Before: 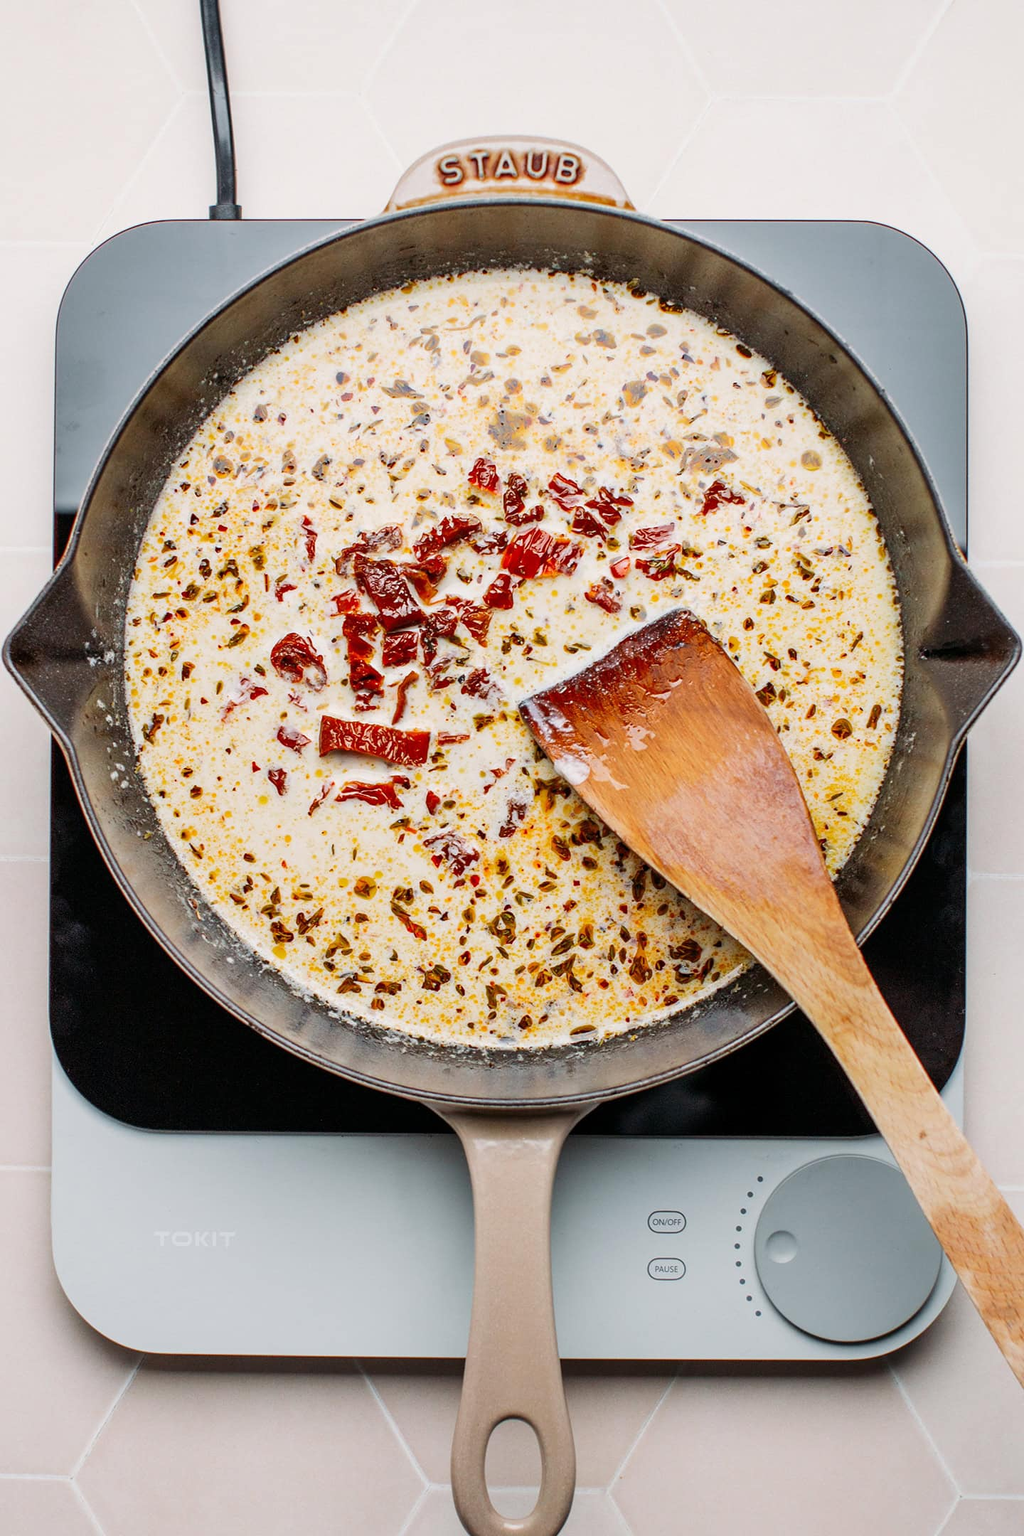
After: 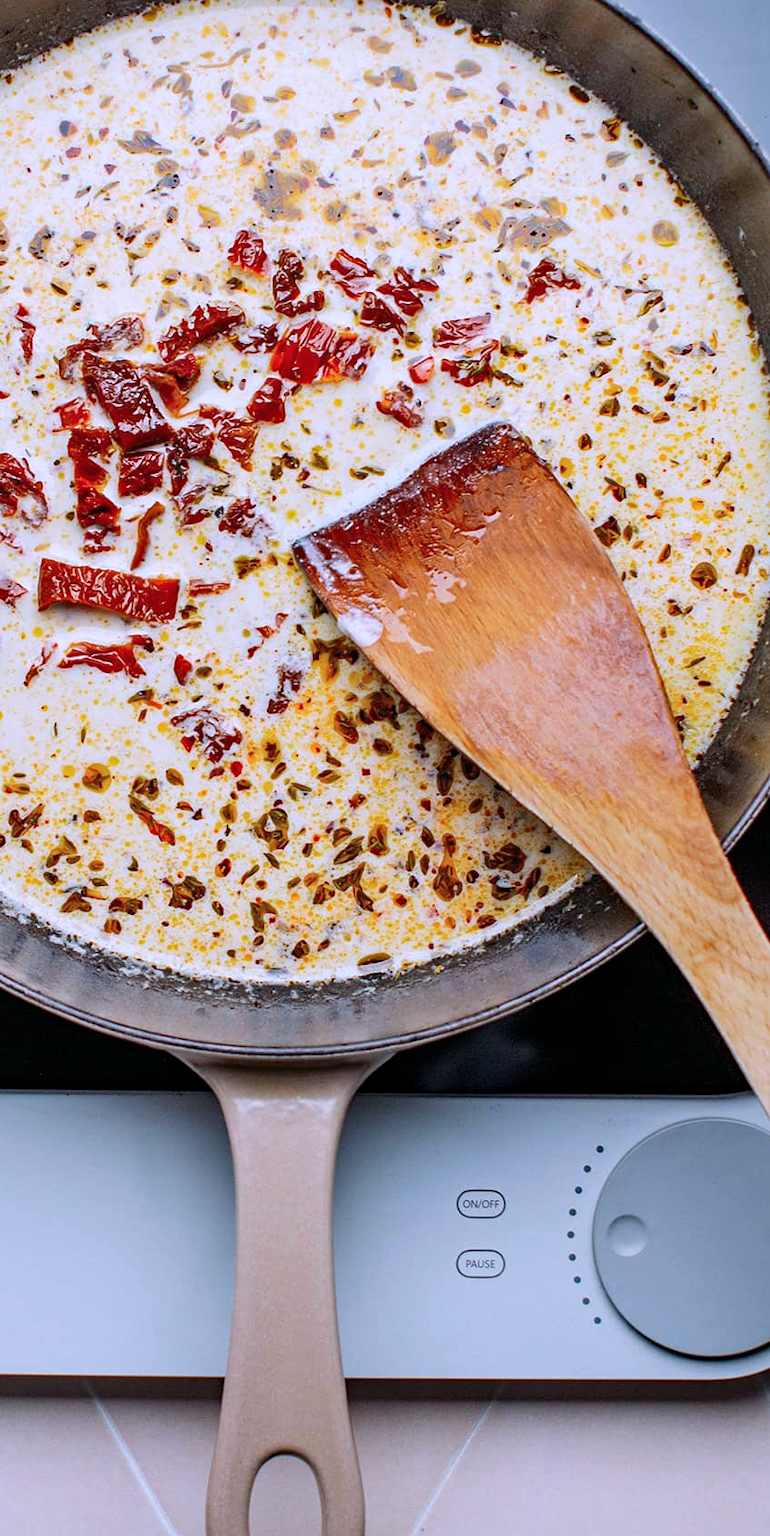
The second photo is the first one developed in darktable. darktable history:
color calibration: illuminant custom, x 0.373, y 0.389, temperature 4257.19 K
haze removal: compatibility mode true, adaptive false
crop and rotate: left 28.291%, top 18.072%, right 12.637%, bottom 3.439%
